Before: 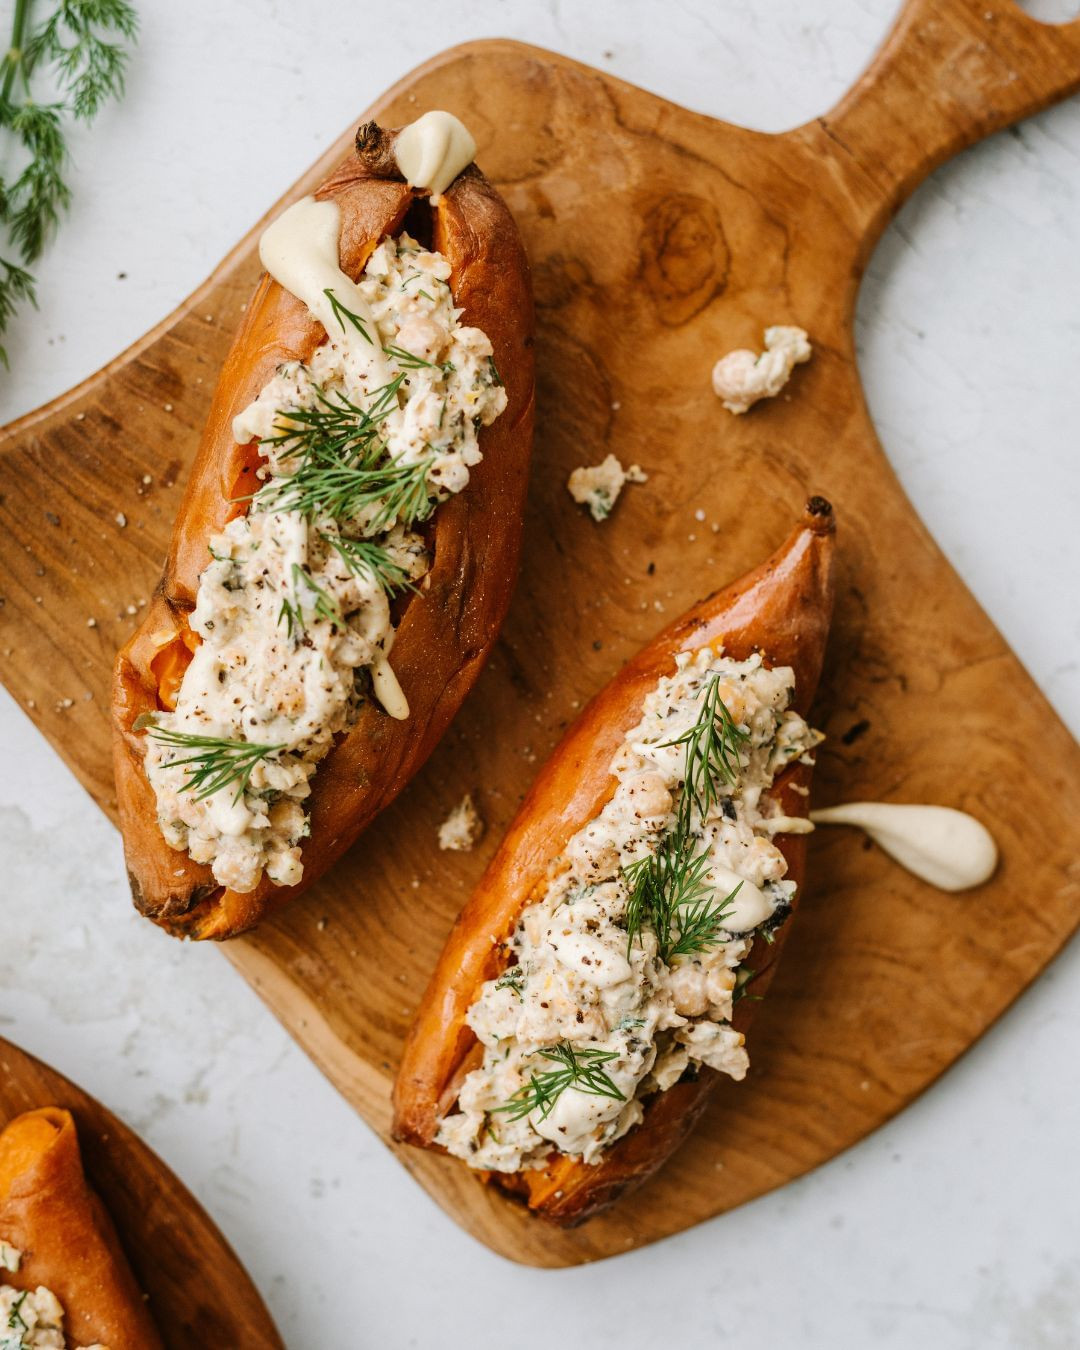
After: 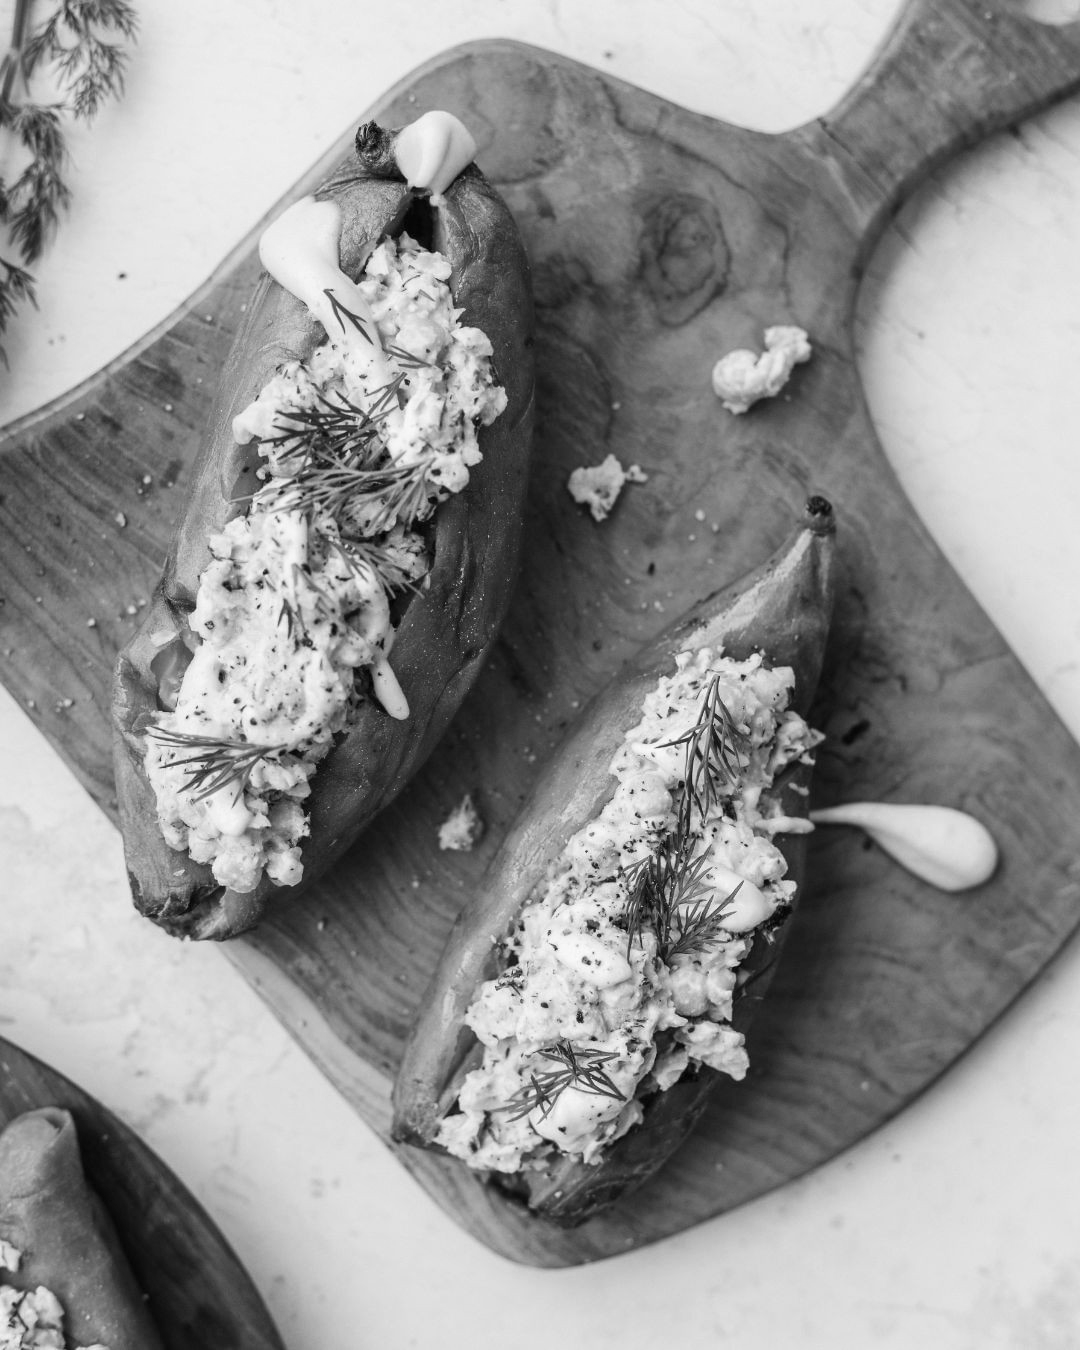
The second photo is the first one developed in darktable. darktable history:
shadows and highlights: shadows 0, highlights 40
monochrome: on, module defaults
